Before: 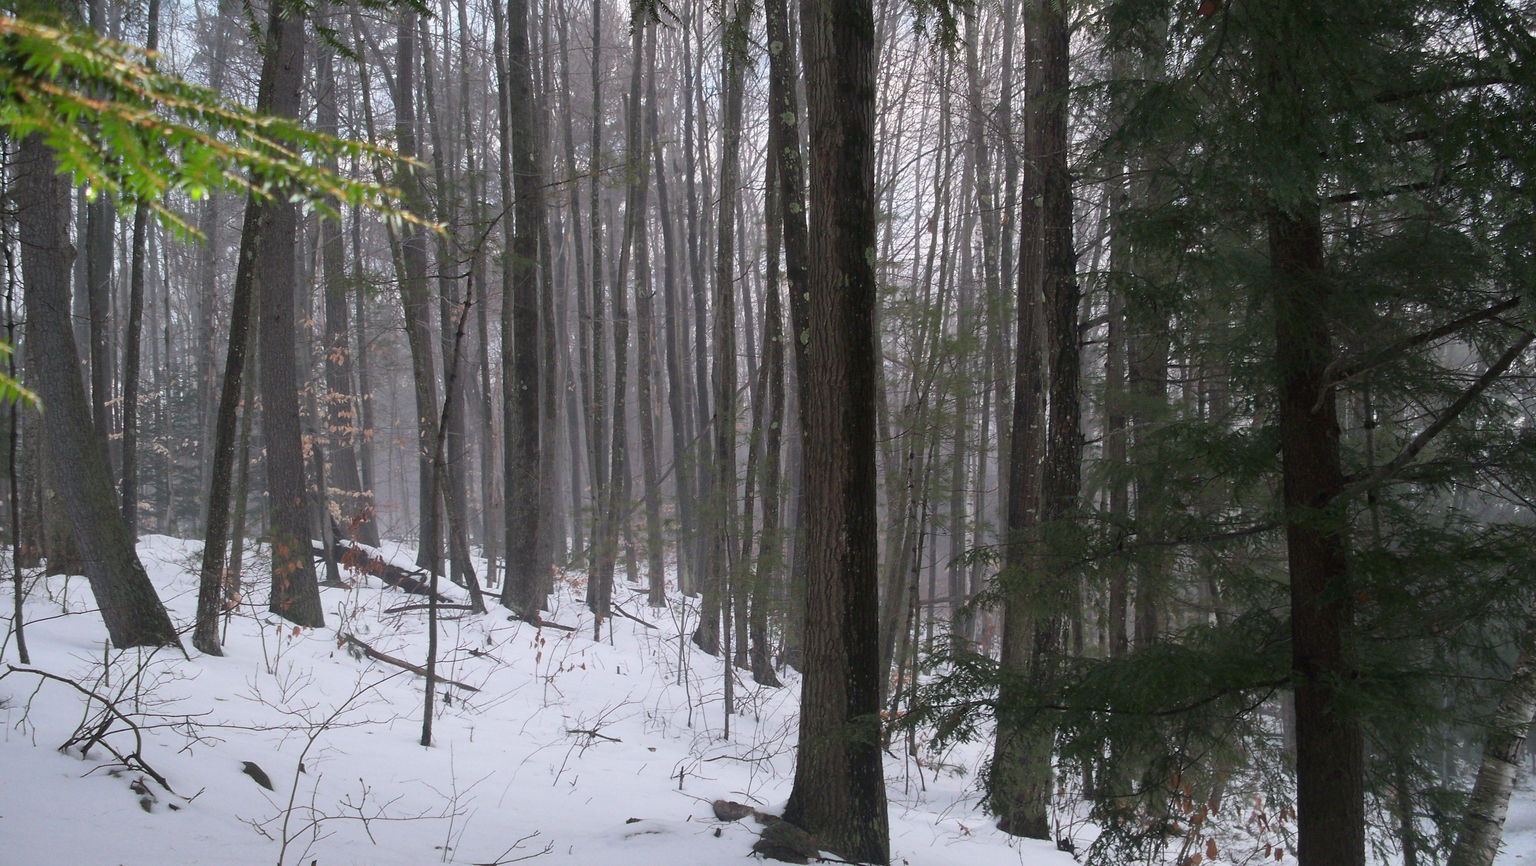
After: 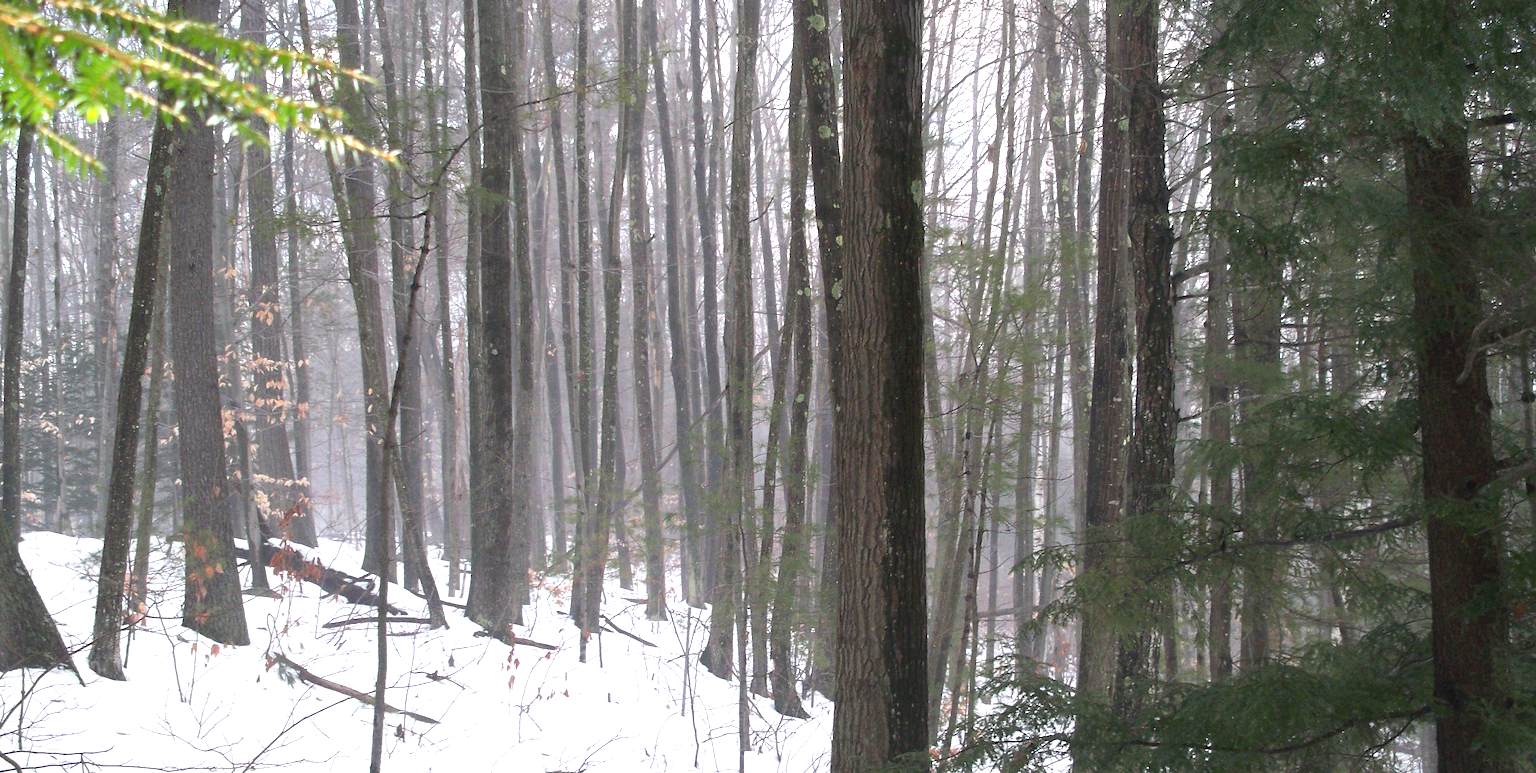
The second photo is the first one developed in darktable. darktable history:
exposure: black level correction 0, exposure 1.127 EV, compensate highlight preservation false
crop: left 7.864%, top 11.57%, right 10.367%, bottom 15.451%
